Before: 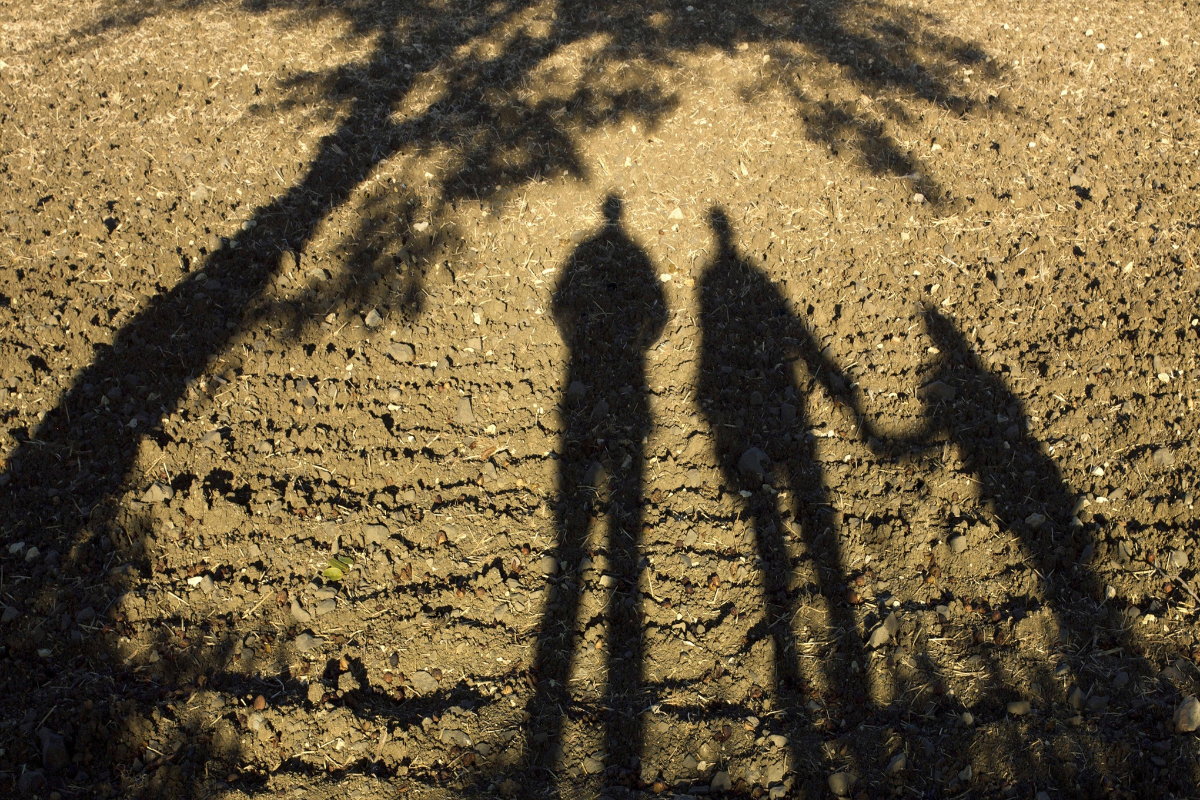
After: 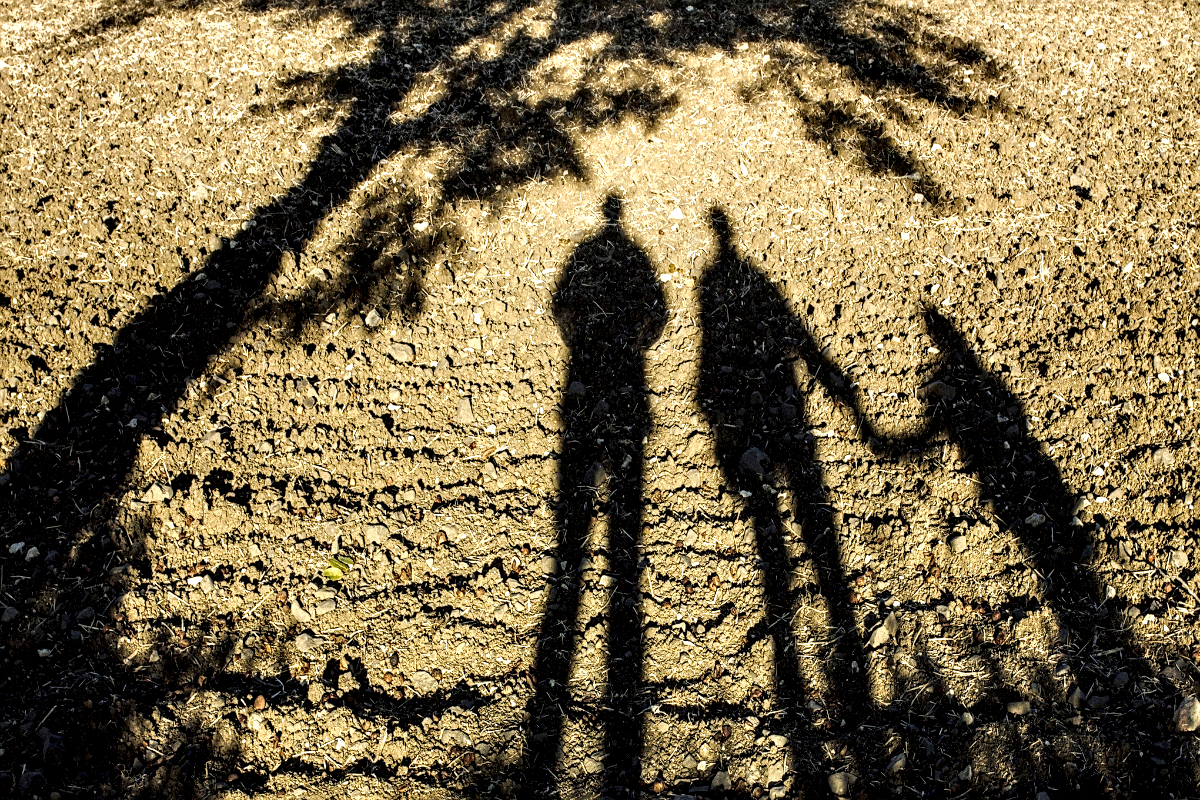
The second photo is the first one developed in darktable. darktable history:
sharpen: on, module defaults
local contrast: detail 202%
tone curve: curves: ch0 [(0, 0) (0.071, 0.047) (0.266, 0.26) (0.483, 0.554) (0.753, 0.811) (1, 0.983)]; ch1 [(0, 0) (0.346, 0.307) (0.408, 0.387) (0.463, 0.465) (0.482, 0.493) (0.502, 0.499) (0.517, 0.502) (0.55, 0.548) (0.597, 0.61) (0.651, 0.698) (1, 1)]; ch2 [(0, 0) (0.346, 0.34) (0.434, 0.46) (0.485, 0.494) (0.5, 0.498) (0.517, 0.506) (0.526, 0.545) (0.583, 0.61) (0.625, 0.659) (1, 1)], preserve colors none
